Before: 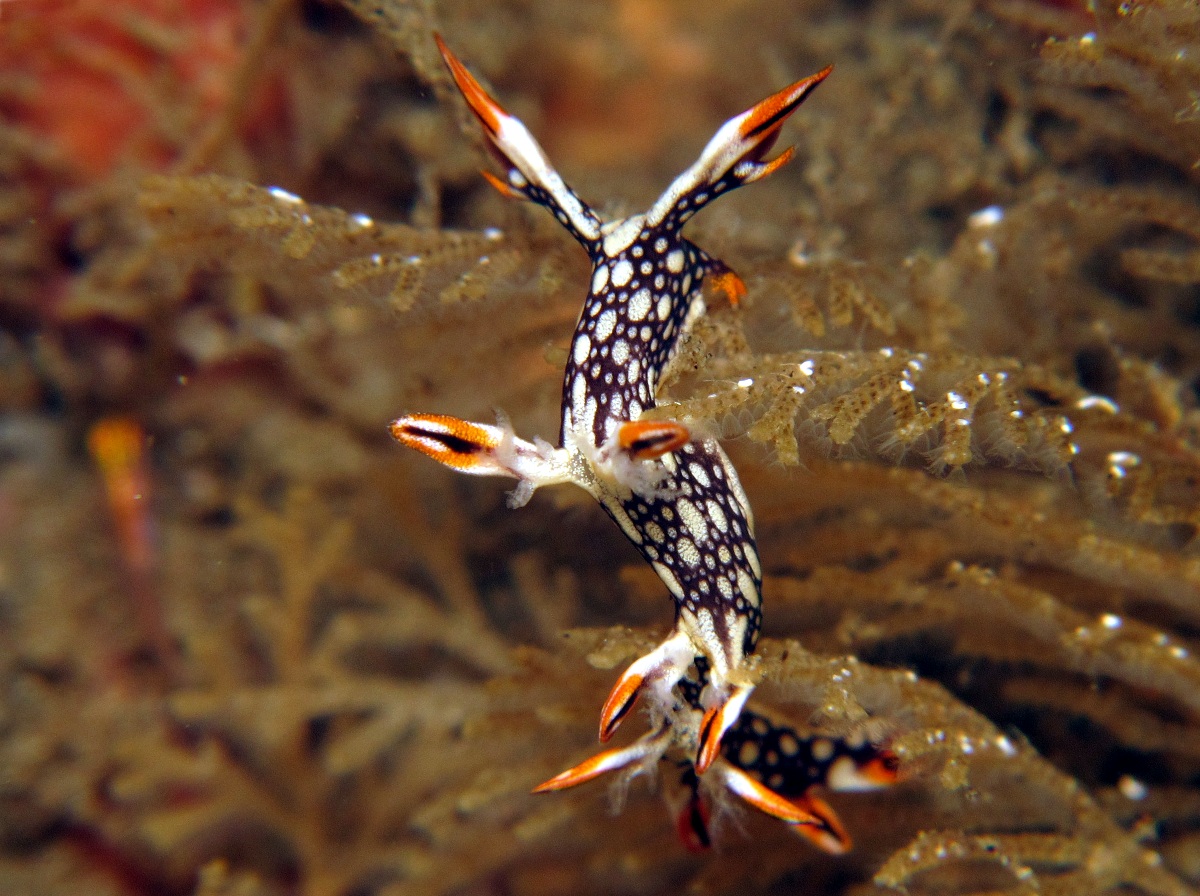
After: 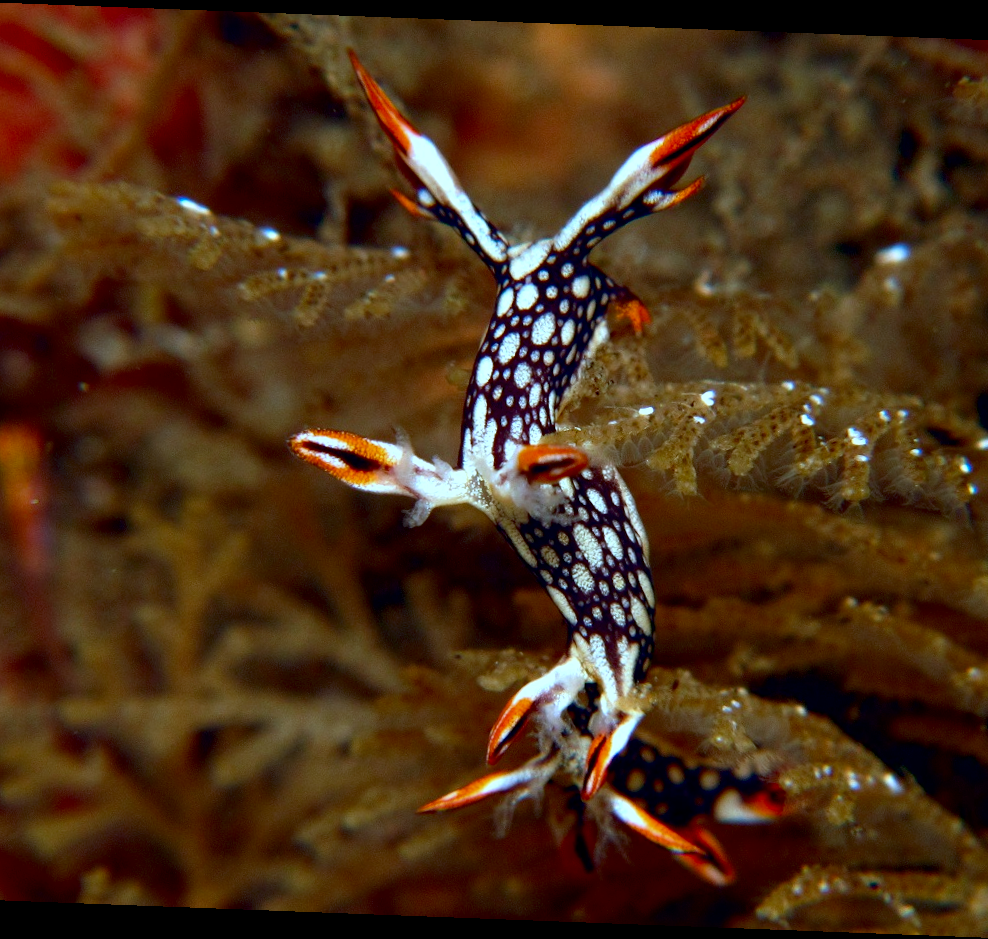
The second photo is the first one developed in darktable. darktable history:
crop and rotate: left 9.597%, right 10.195%
contrast brightness saturation: contrast 0.07, brightness -0.14, saturation 0.11
exposure: black level correction 0.011, compensate highlight preservation false
rotate and perspective: rotation 2.17°, automatic cropping off
color correction: highlights a* -9.73, highlights b* -21.22
